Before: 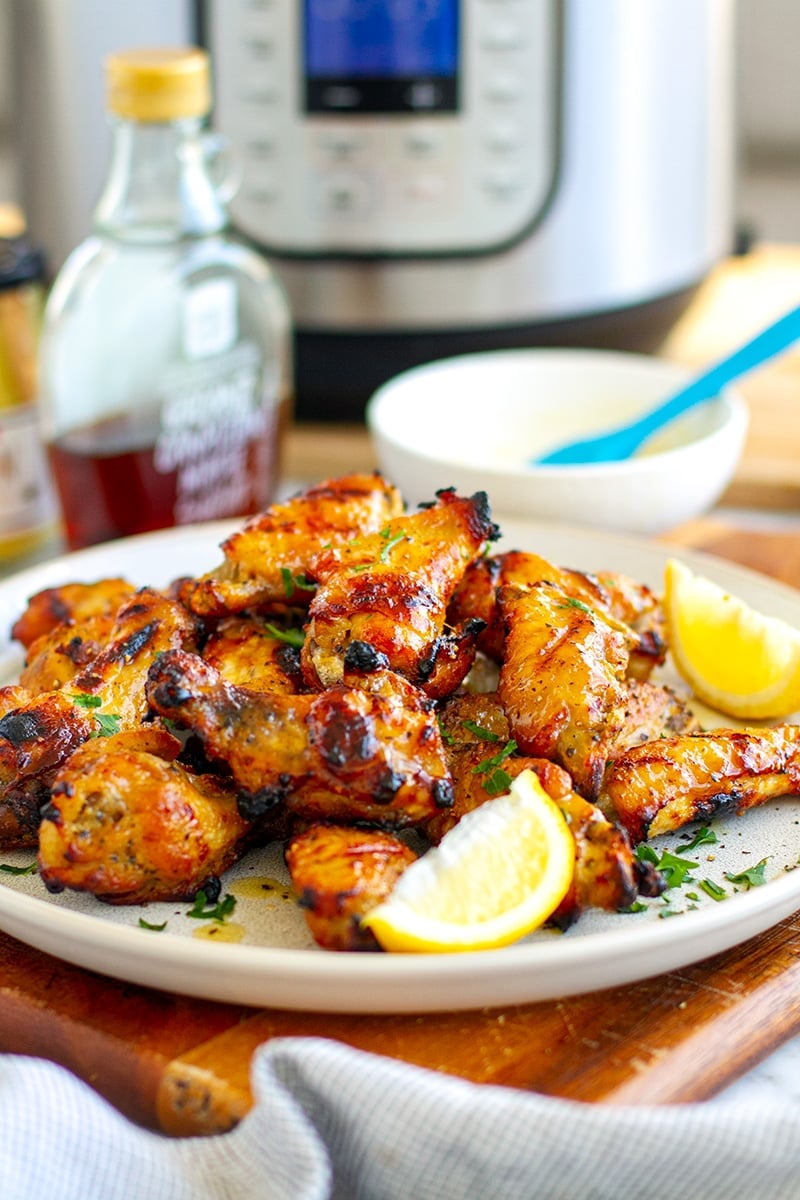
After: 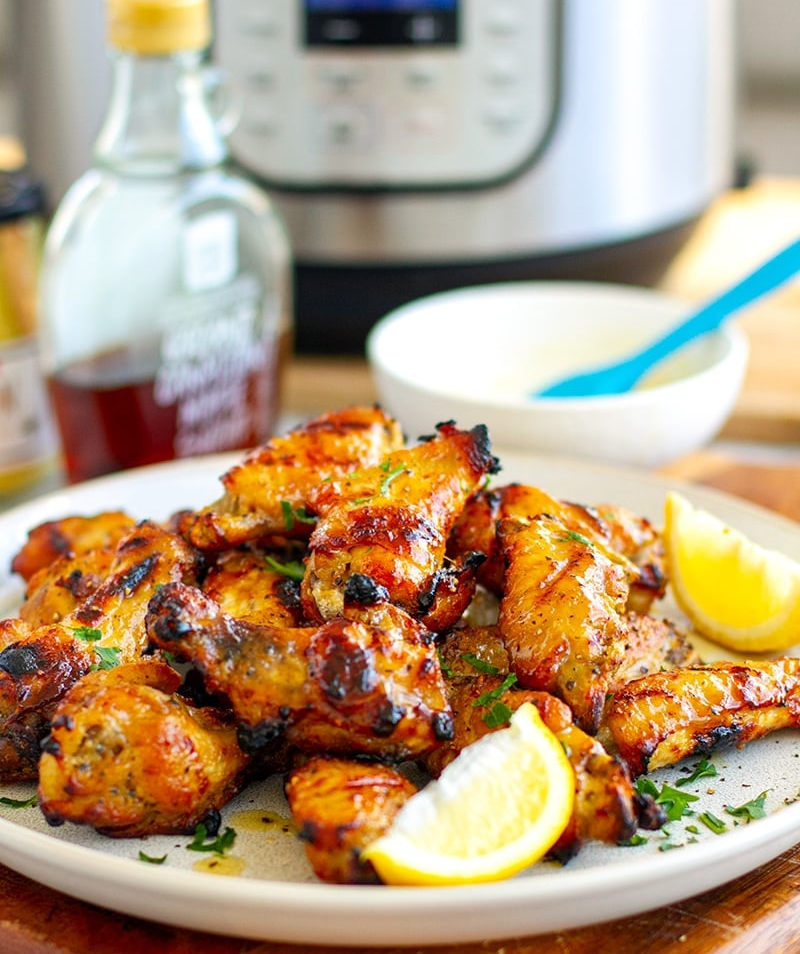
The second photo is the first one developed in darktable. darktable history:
crop and rotate: top 5.655%, bottom 14.806%
